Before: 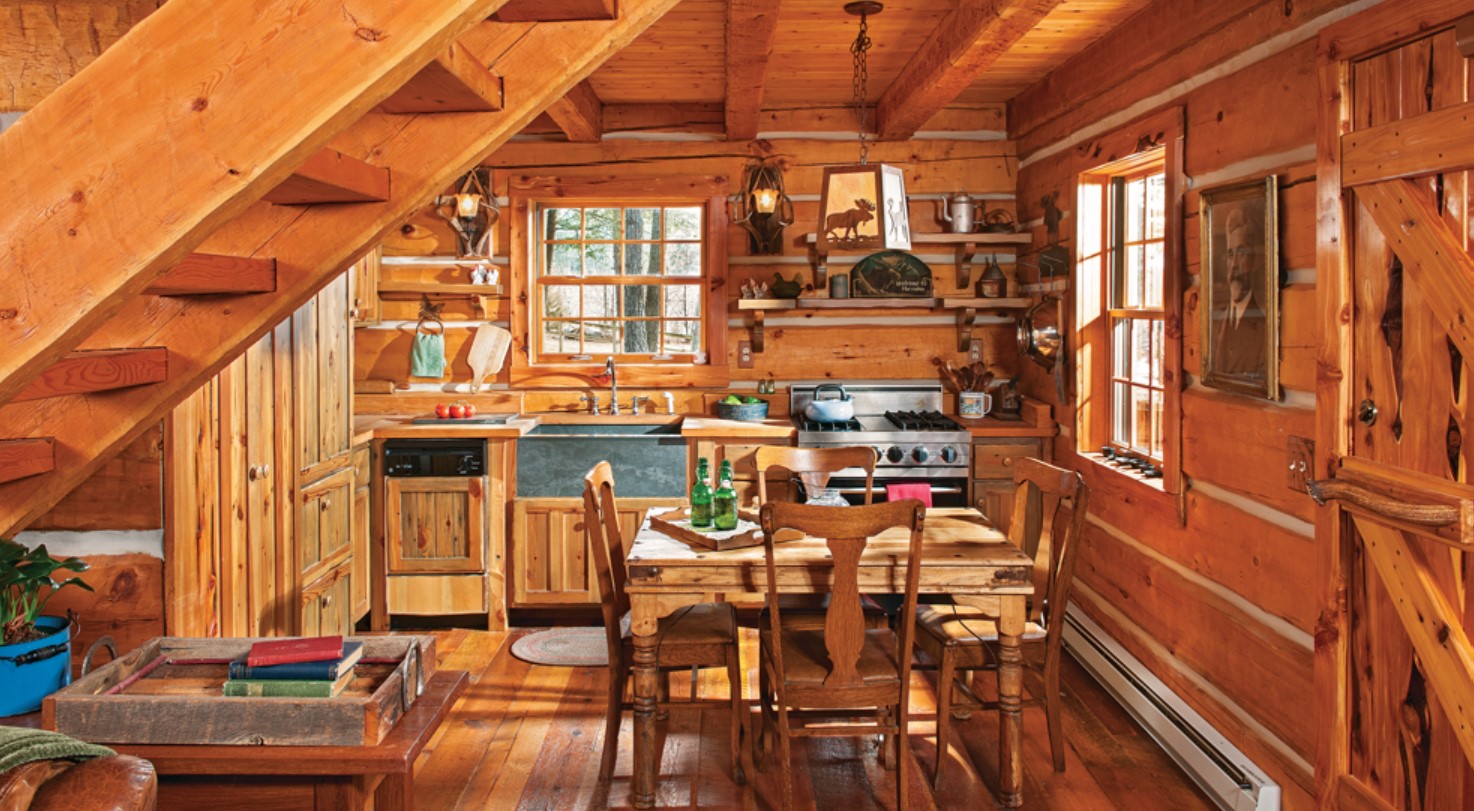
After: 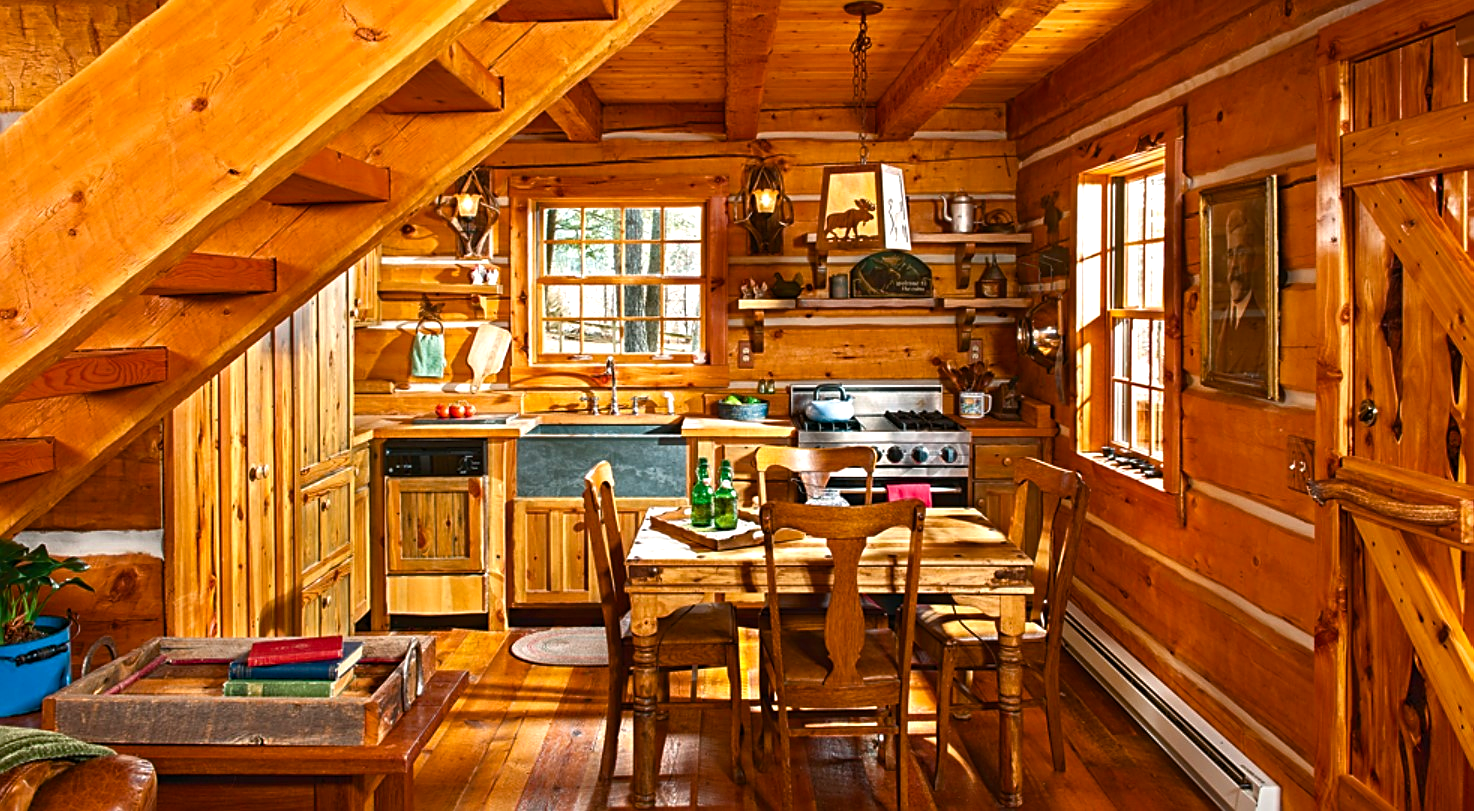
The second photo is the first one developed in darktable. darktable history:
color balance rgb: linear chroma grading › global chroma 9.455%, perceptual saturation grading › global saturation 20%, perceptual saturation grading › highlights -24.791%, perceptual saturation grading › shadows 24.029%, perceptual brilliance grading › global brilliance 14.235%, perceptual brilliance grading › shadows -35.839%, global vibrance 20%
sharpen: amount 0.538
